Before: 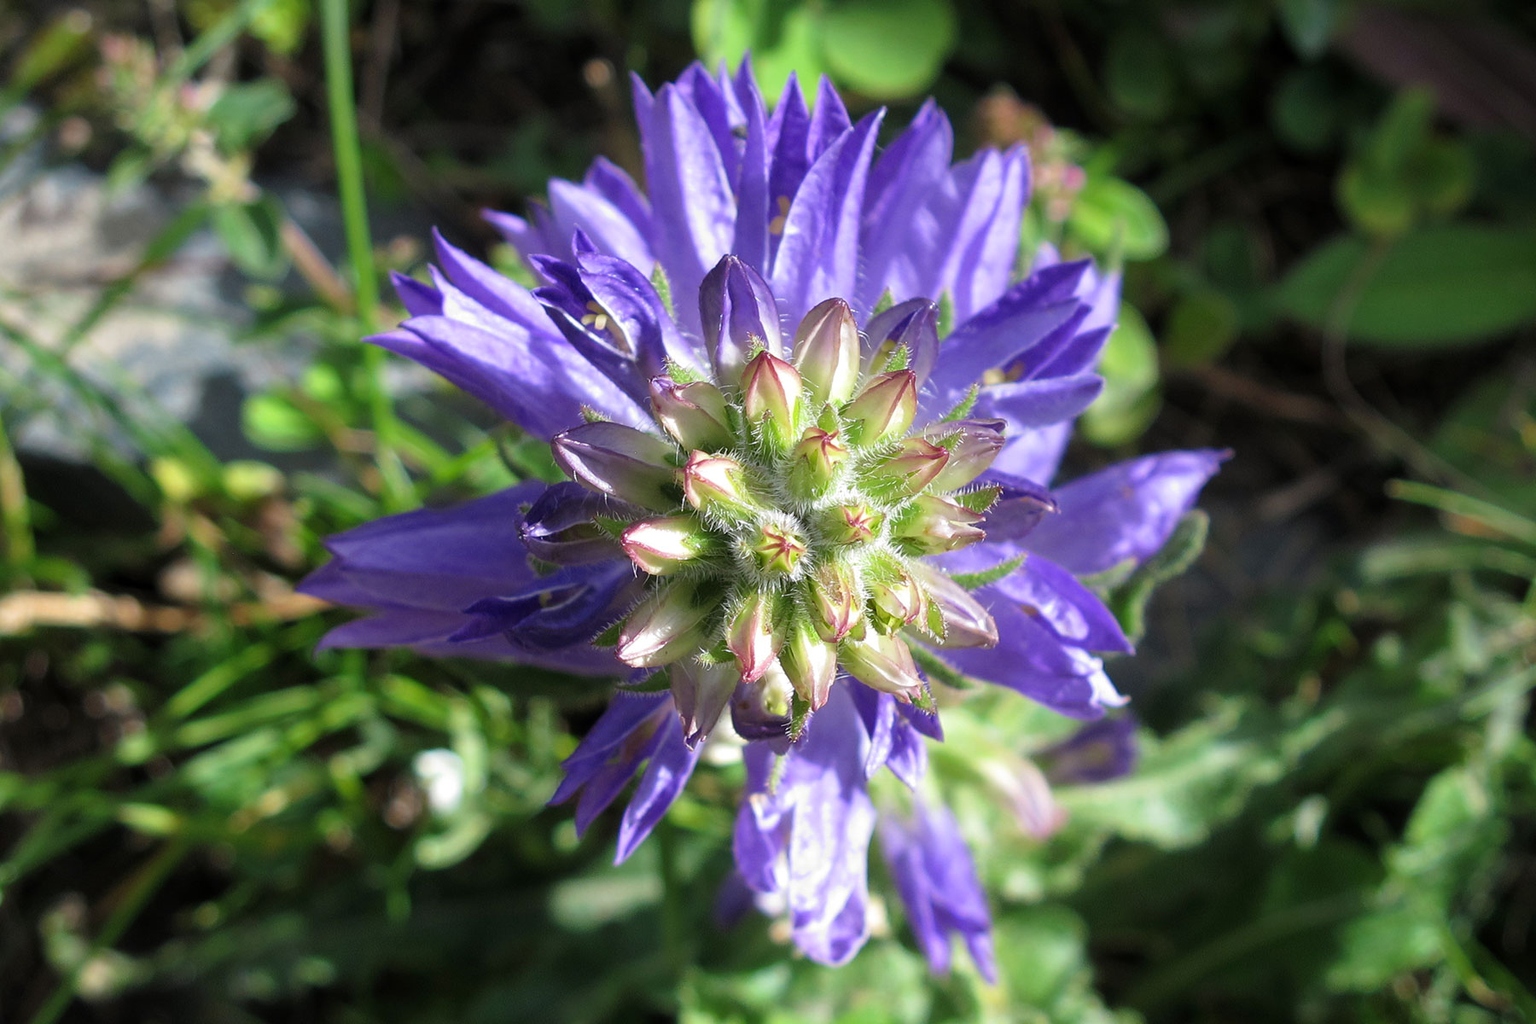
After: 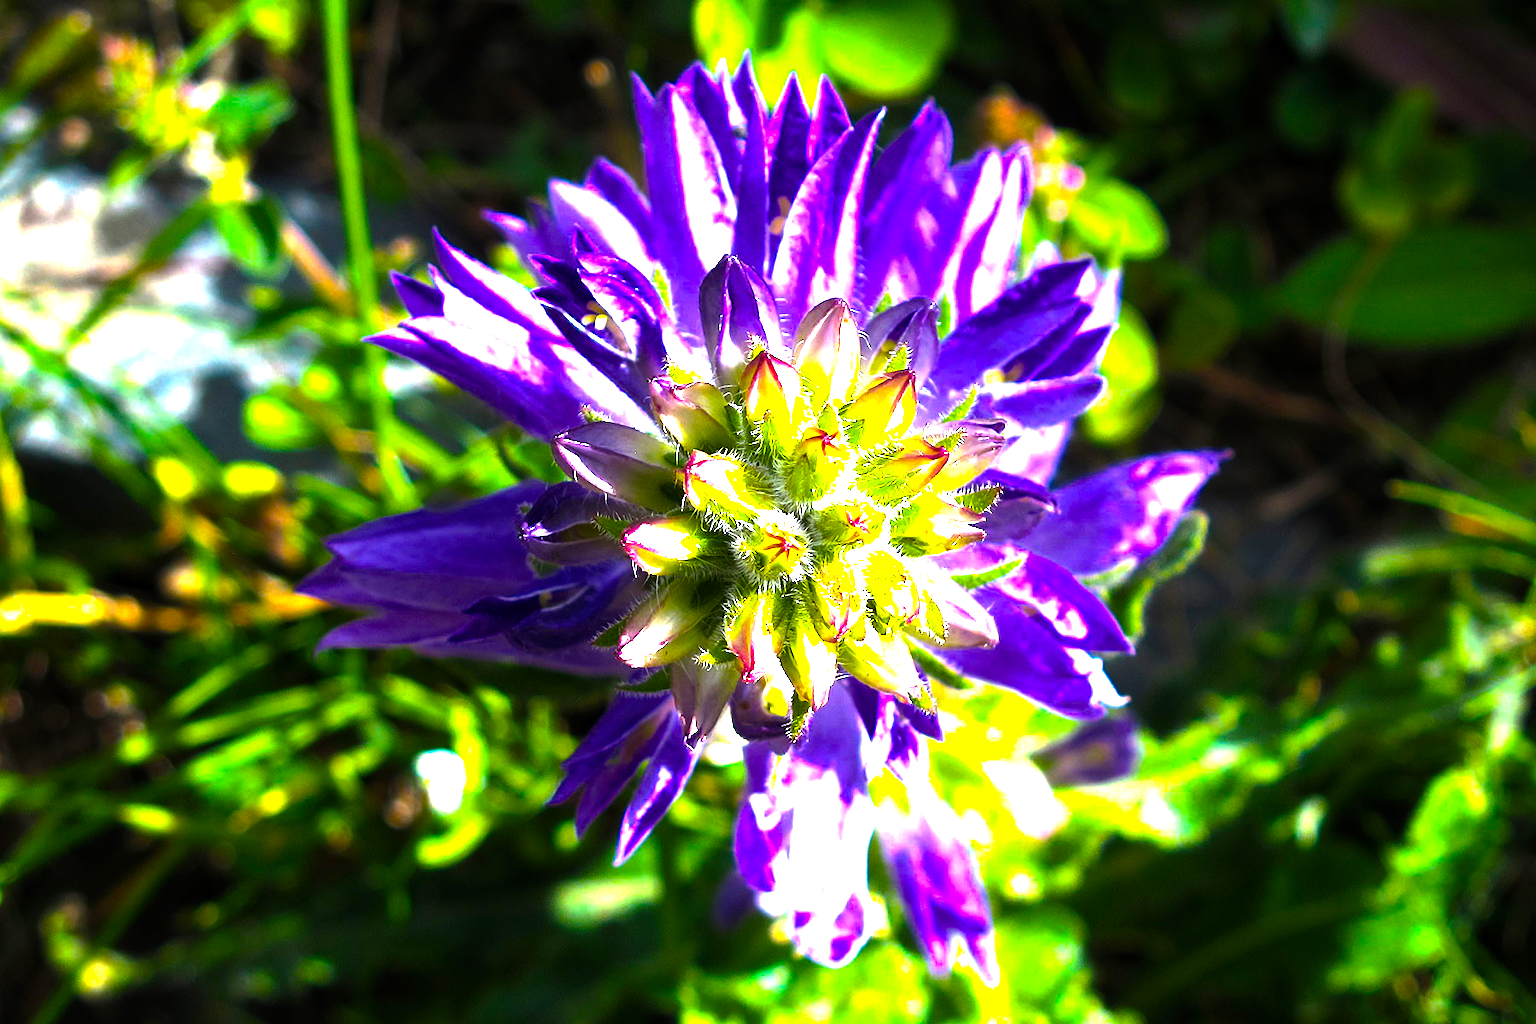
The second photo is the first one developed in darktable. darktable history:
white balance: emerald 1
color balance rgb: linear chroma grading › shadows -30%, linear chroma grading › global chroma 35%, perceptual saturation grading › global saturation 75%, perceptual saturation grading › shadows -30%, perceptual brilliance grading › highlights 75%, perceptual brilliance grading › shadows -30%, global vibrance 35%
